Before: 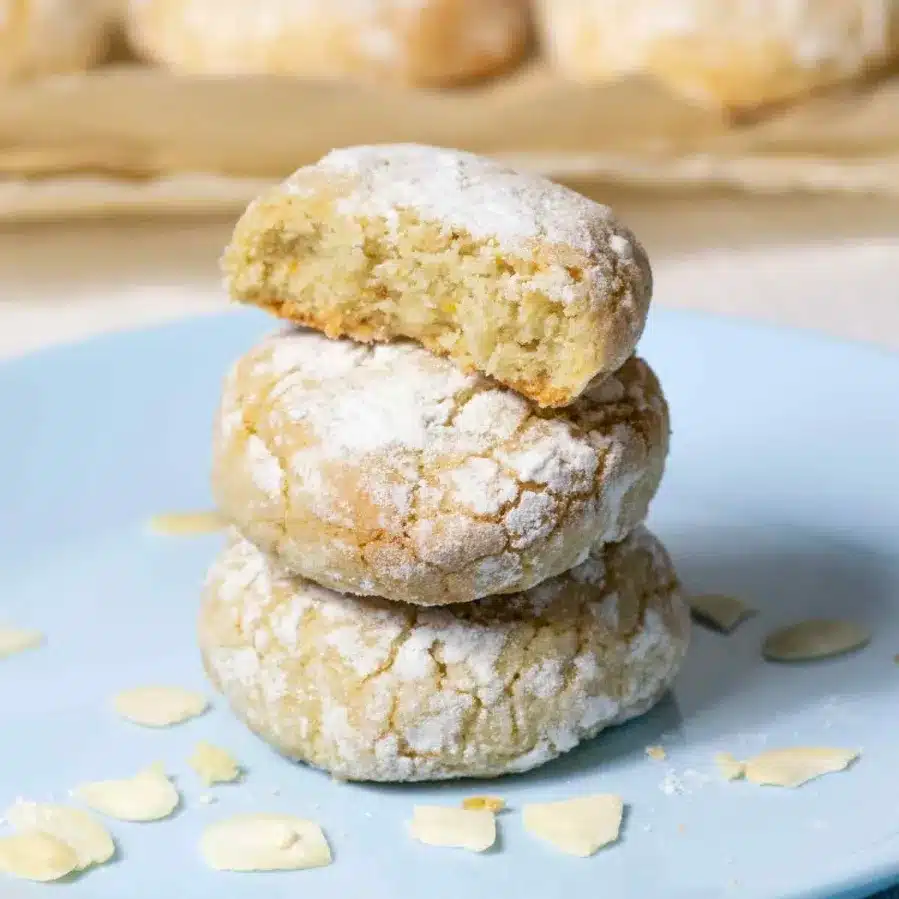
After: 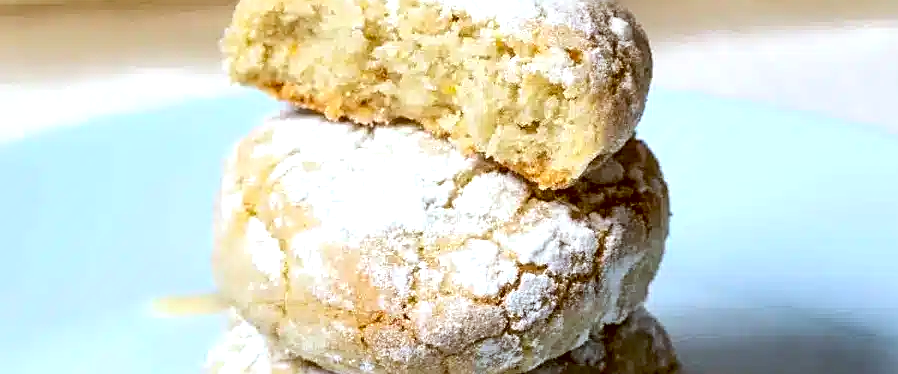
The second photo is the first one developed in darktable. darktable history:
crop and rotate: top 24.407%, bottom 33.977%
exposure: black level correction 0.017, exposure -0.005 EV, compensate highlight preservation false
tone equalizer: -8 EV -0.423 EV, -7 EV -0.386 EV, -6 EV -0.319 EV, -5 EV -0.191 EV, -3 EV 0.245 EV, -2 EV 0.354 EV, -1 EV 0.395 EV, +0 EV 0.39 EV, edges refinement/feathering 500, mask exposure compensation -1.57 EV, preserve details no
color correction: highlights a* -3.47, highlights b* -6.95, shadows a* 3.18, shadows b* 5.35
contrast brightness saturation: contrast 0.077, saturation 0.023
sharpen: on, module defaults
local contrast: mode bilateral grid, contrast 20, coarseness 49, detail 119%, midtone range 0.2
